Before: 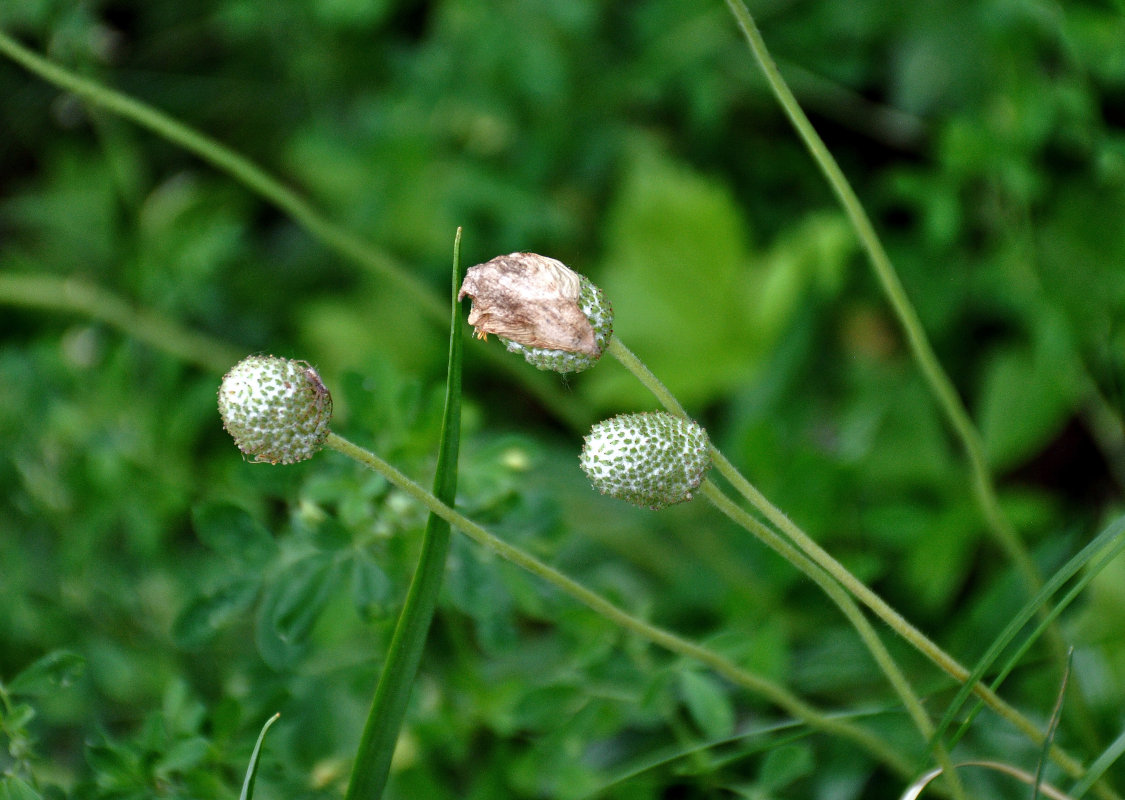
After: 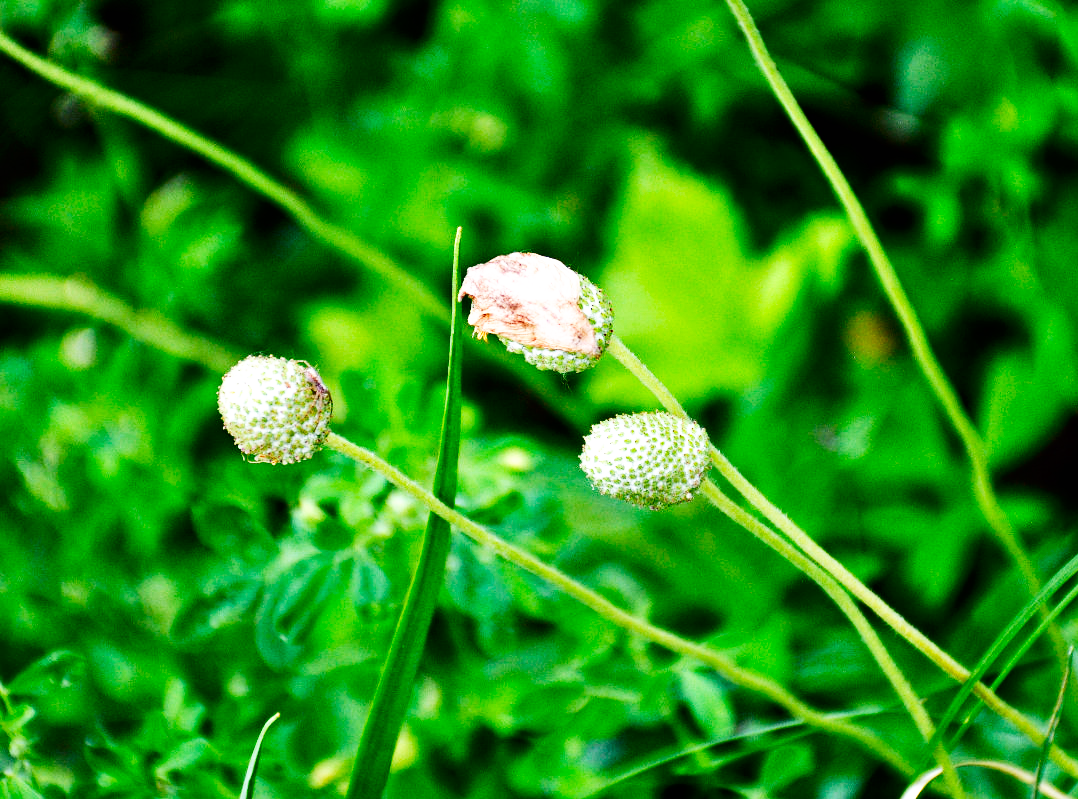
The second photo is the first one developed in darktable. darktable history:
crop: right 4.109%, bottom 0.028%
base curve: curves: ch0 [(0, 0) (0.007, 0.004) (0.027, 0.03) (0.046, 0.07) (0.207, 0.54) (0.442, 0.872) (0.673, 0.972) (1, 1)], preserve colors none
contrast brightness saturation: contrast 0.154, brightness -0.009, saturation 0.098
haze removal: compatibility mode true, adaptive false
